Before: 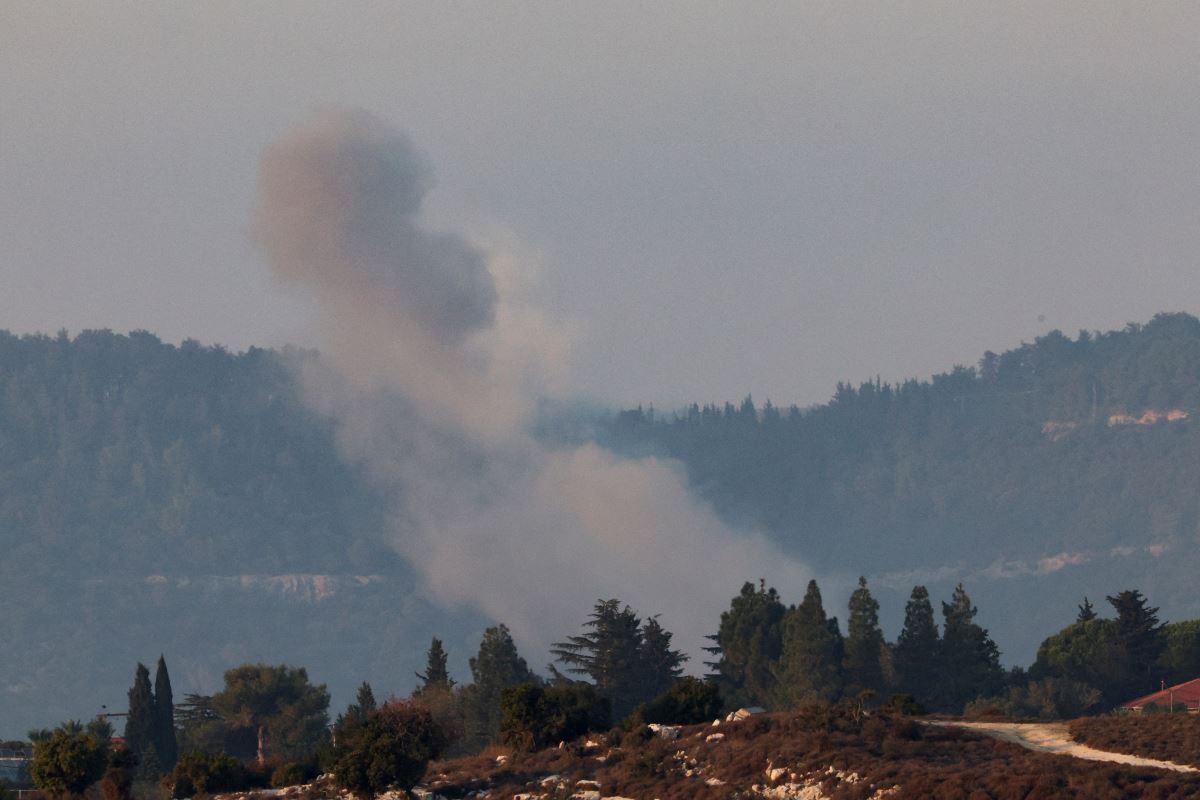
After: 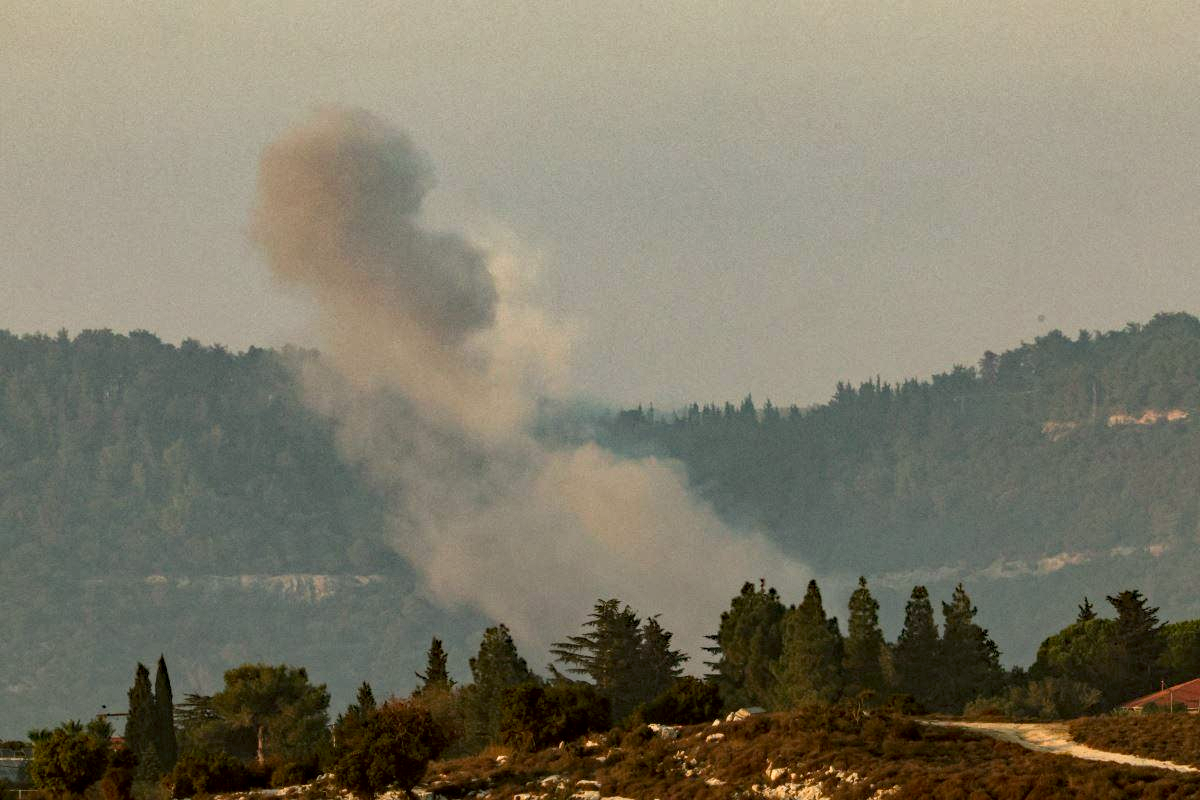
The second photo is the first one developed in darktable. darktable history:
local contrast: on, module defaults
color correction: highlights a* -1.67, highlights b* 10.28, shadows a* 0.792, shadows b* 19.83
exposure: exposure 0.291 EV, compensate highlight preservation false
haze removal: strength 0.279, distance 0.249, compatibility mode true, adaptive false
